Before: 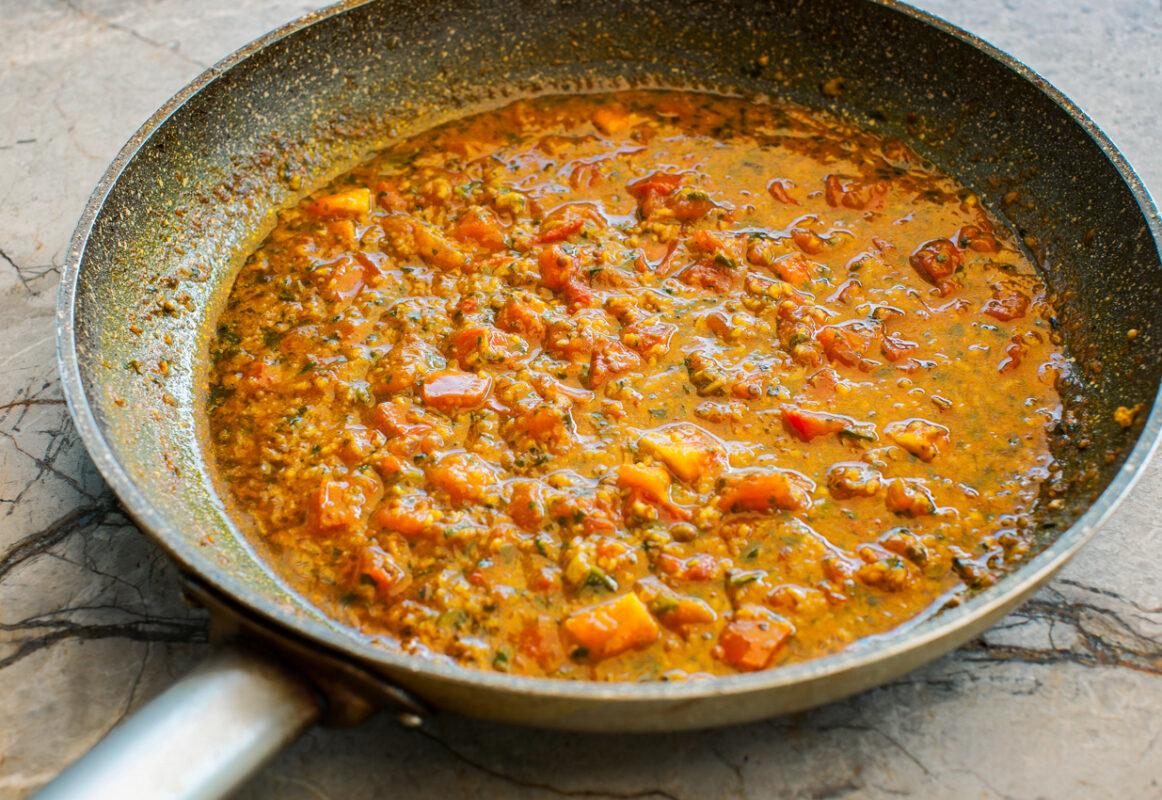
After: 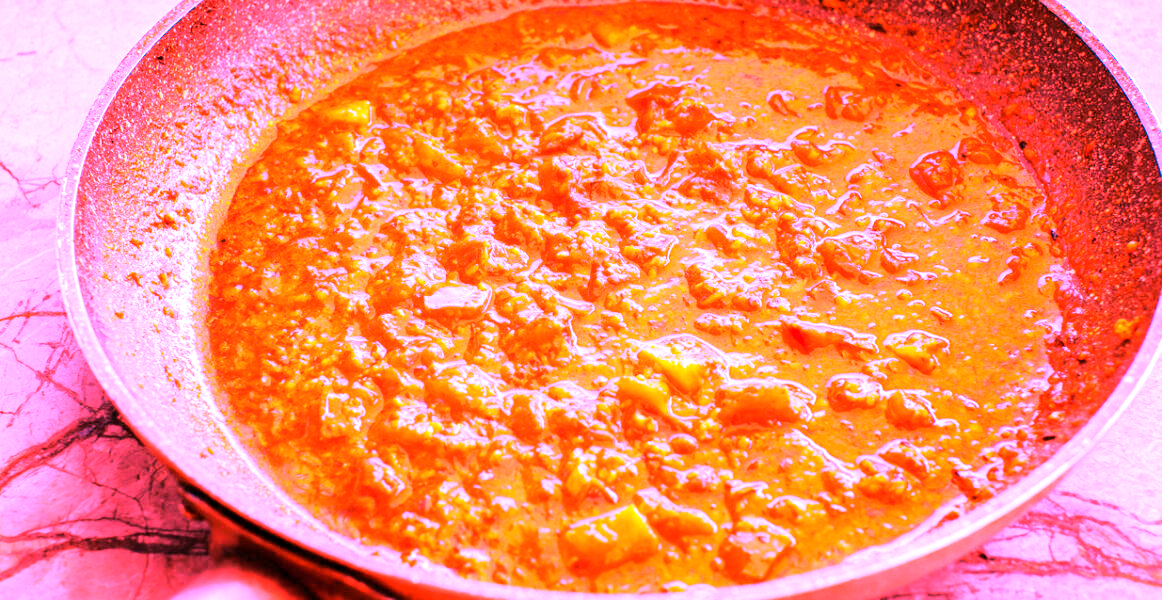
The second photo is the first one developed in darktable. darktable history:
white balance: red 4.26, blue 1.802
crop: top 11.038%, bottom 13.962%
tone equalizer: -8 EV -0.417 EV, -7 EV -0.389 EV, -6 EV -0.333 EV, -5 EV -0.222 EV, -3 EV 0.222 EV, -2 EV 0.333 EV, -1 EV 0.389 EV, +0 EV 0.417 EV, edges refinement/feathering 500, mask exposure compensation -1.57 EV, preserve details no
